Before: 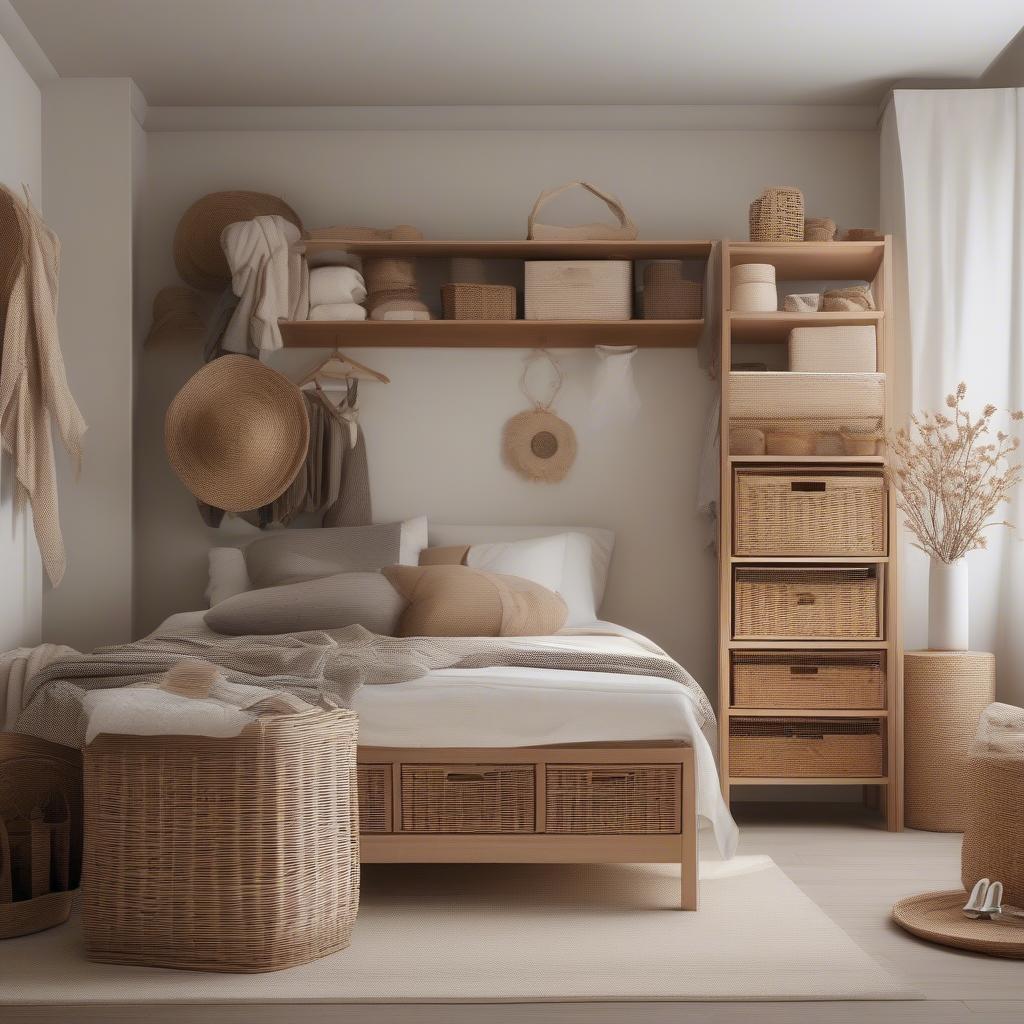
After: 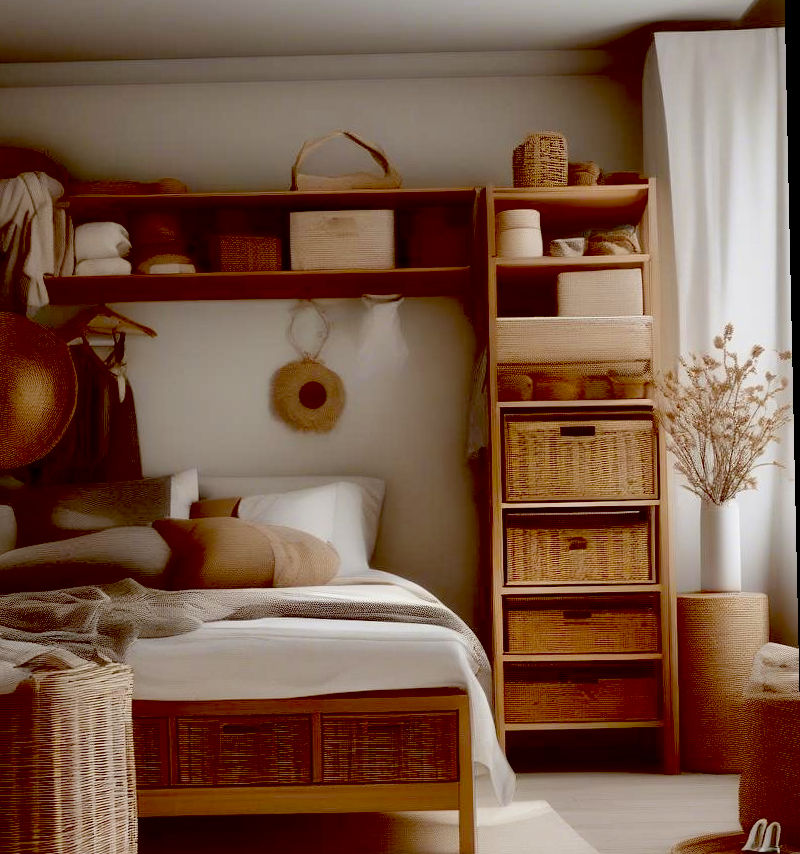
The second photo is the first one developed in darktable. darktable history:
crop: left 23.095%, top 5.827%, bottom 11.854%
exposure: black level correction 0.1, exposure -0.092 EV, compensate highlight preservation false
local contrast: mode bilateral grid, contrast 20, coarseness 50, detail 132%, midtone range 0.2
rotate and perspective: rotation -1.24°, automatic cropping off
